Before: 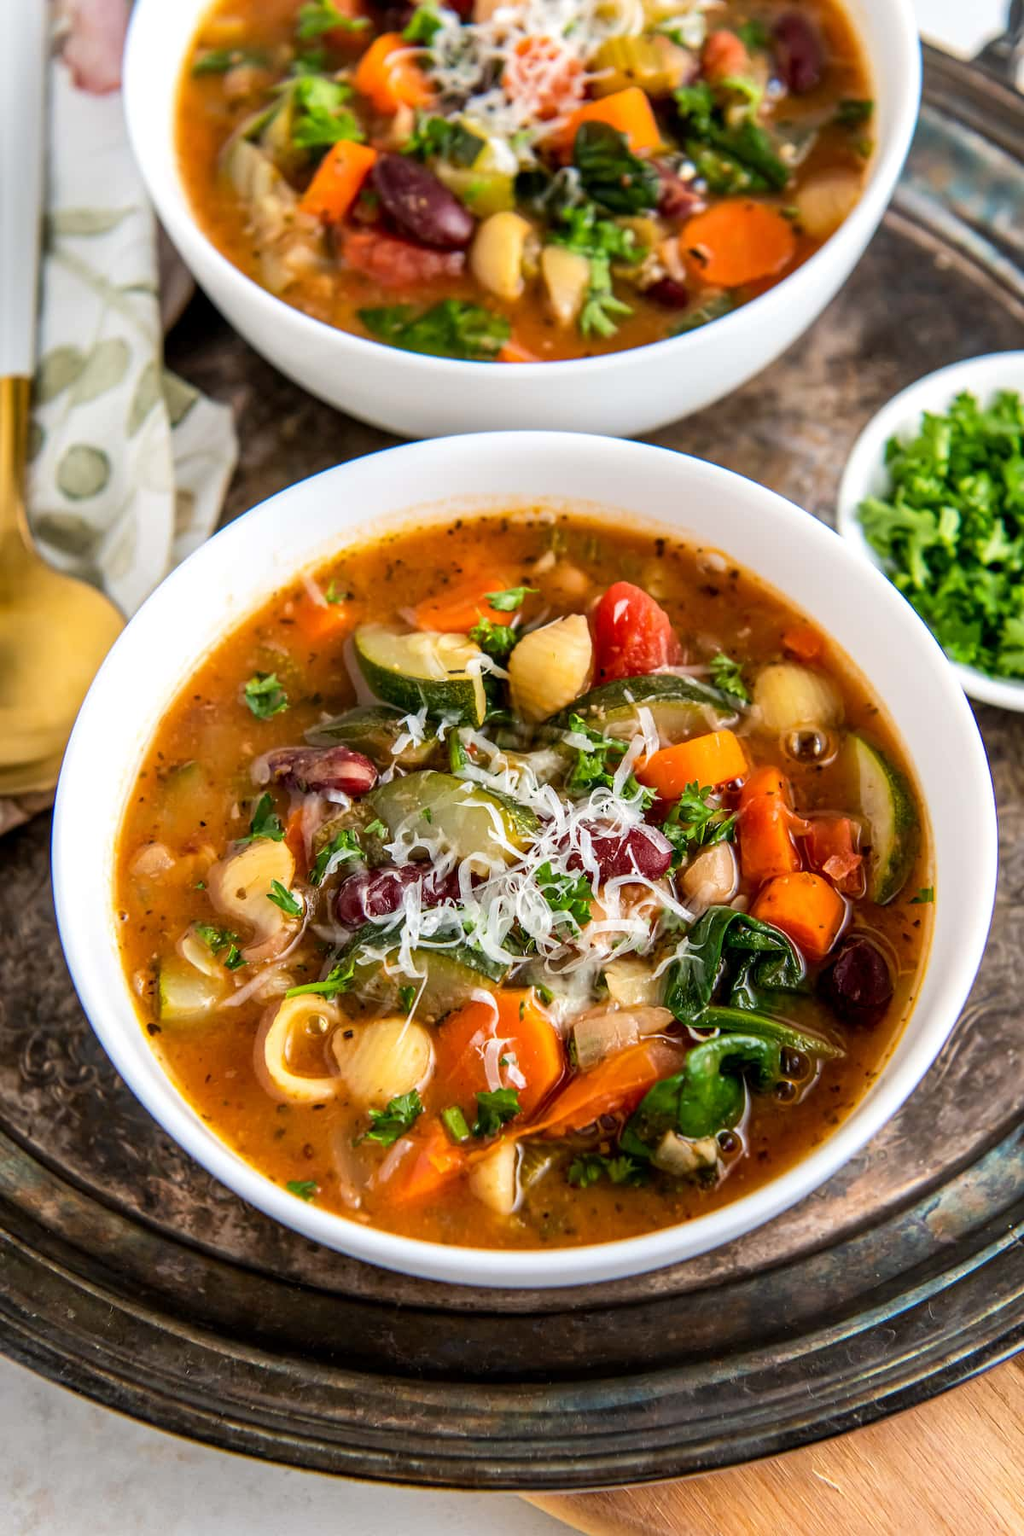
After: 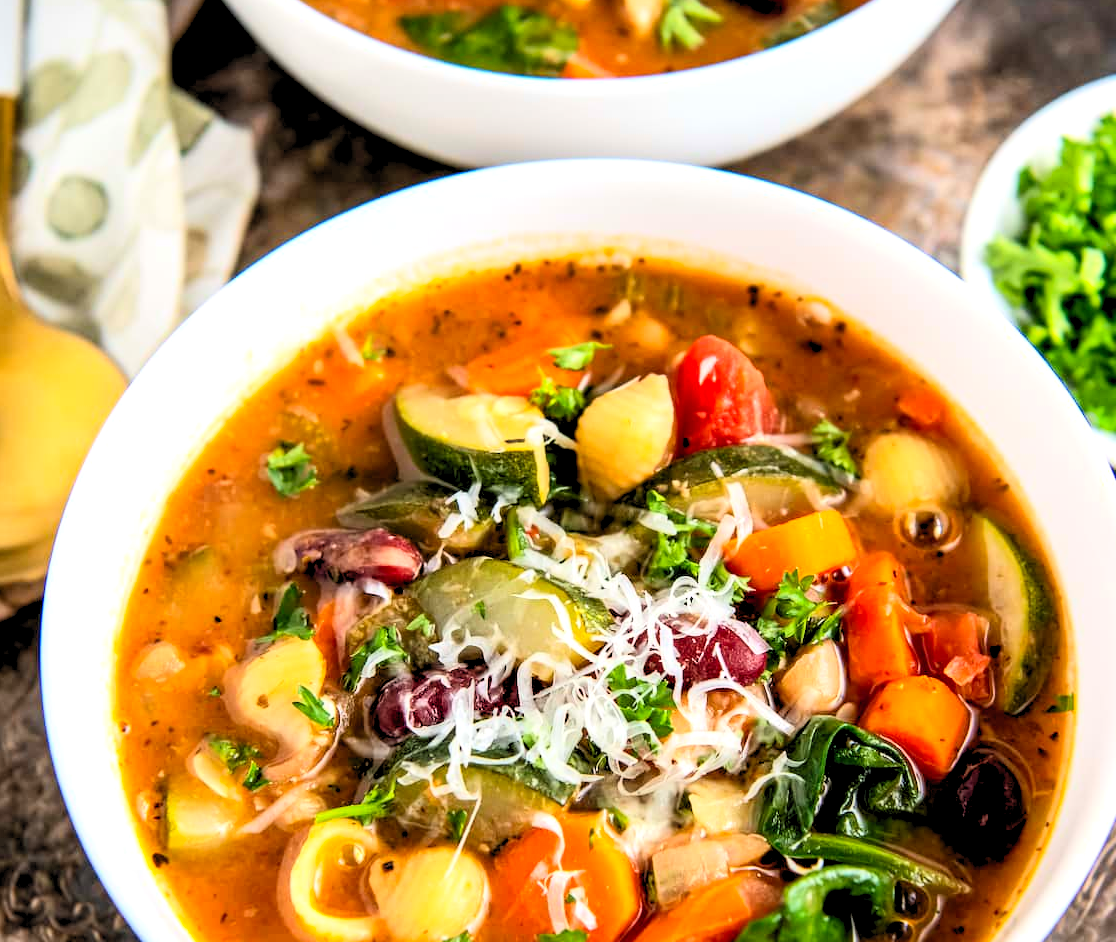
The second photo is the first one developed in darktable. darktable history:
rgb levels: levels [[0.01, 0.419, 0.839], [0, 0.5, 1], [0, 0.5, 1]]
contrast brightness saturation: contrast 0.2, brightness 0.16, saturation 0.22
crop: left 1.744%, top 19.225%, right 5.069%, bottom 28.357%
